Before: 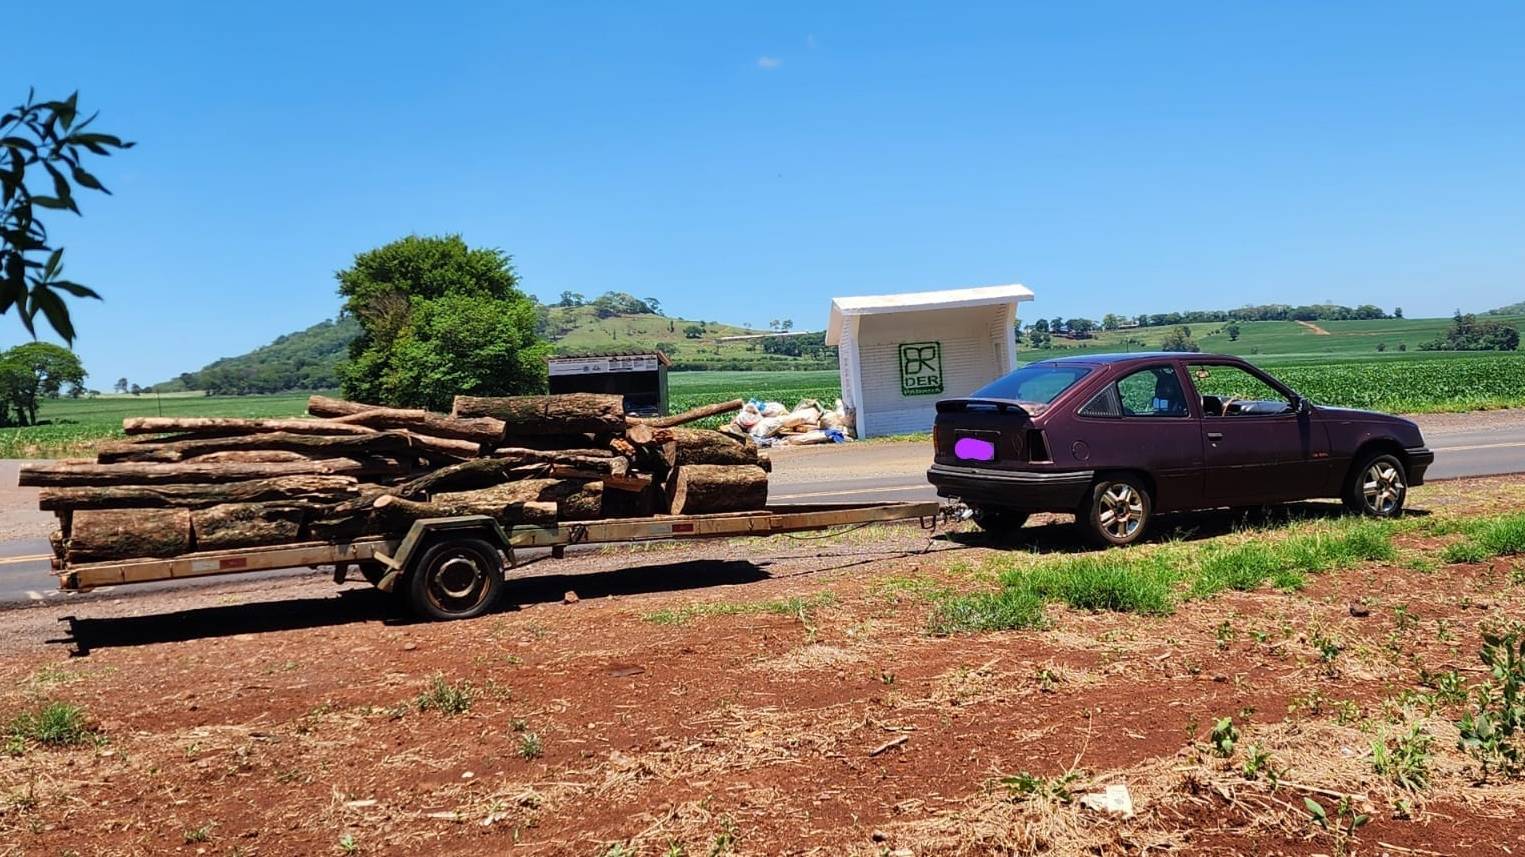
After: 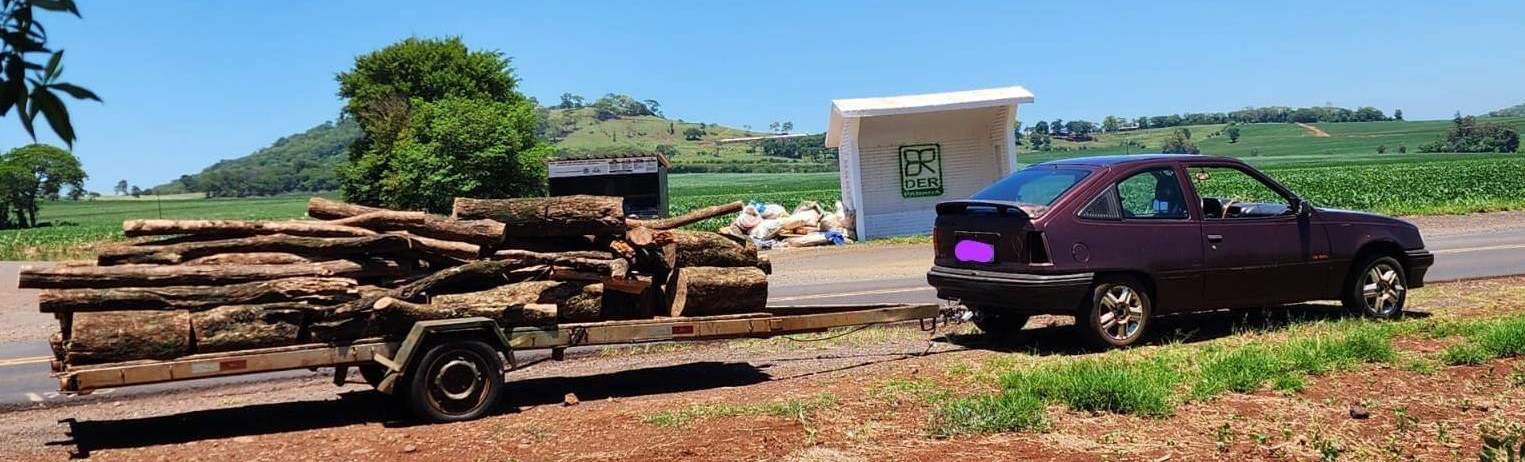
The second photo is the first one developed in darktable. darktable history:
crop and rotate: top 23.172%, bottom 22.857%
shadows and highlights: shadows 36.53, highlights -27.76, soften with gaussian
